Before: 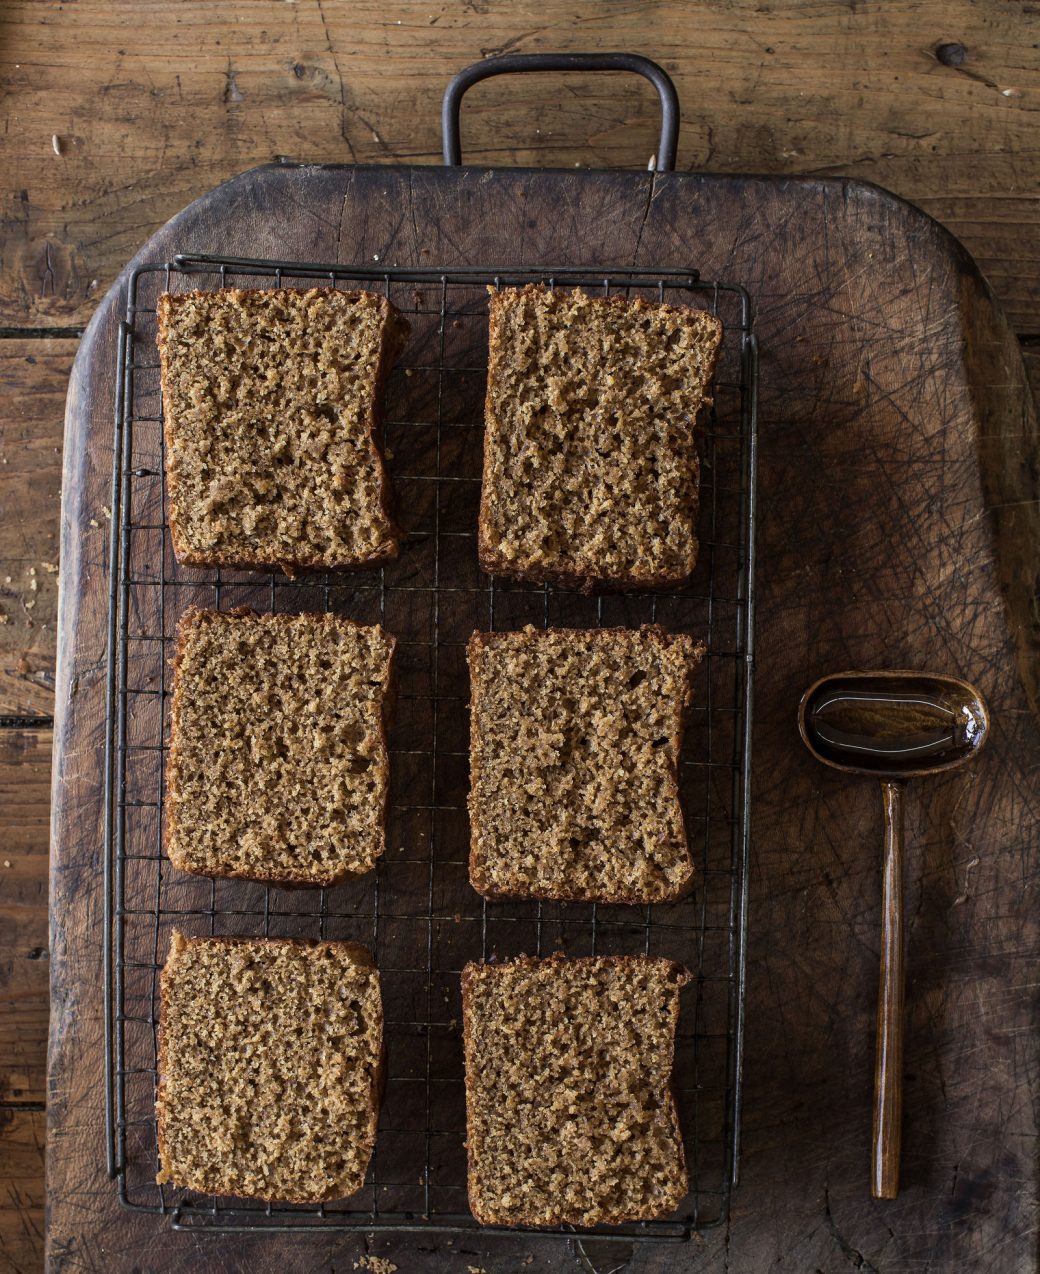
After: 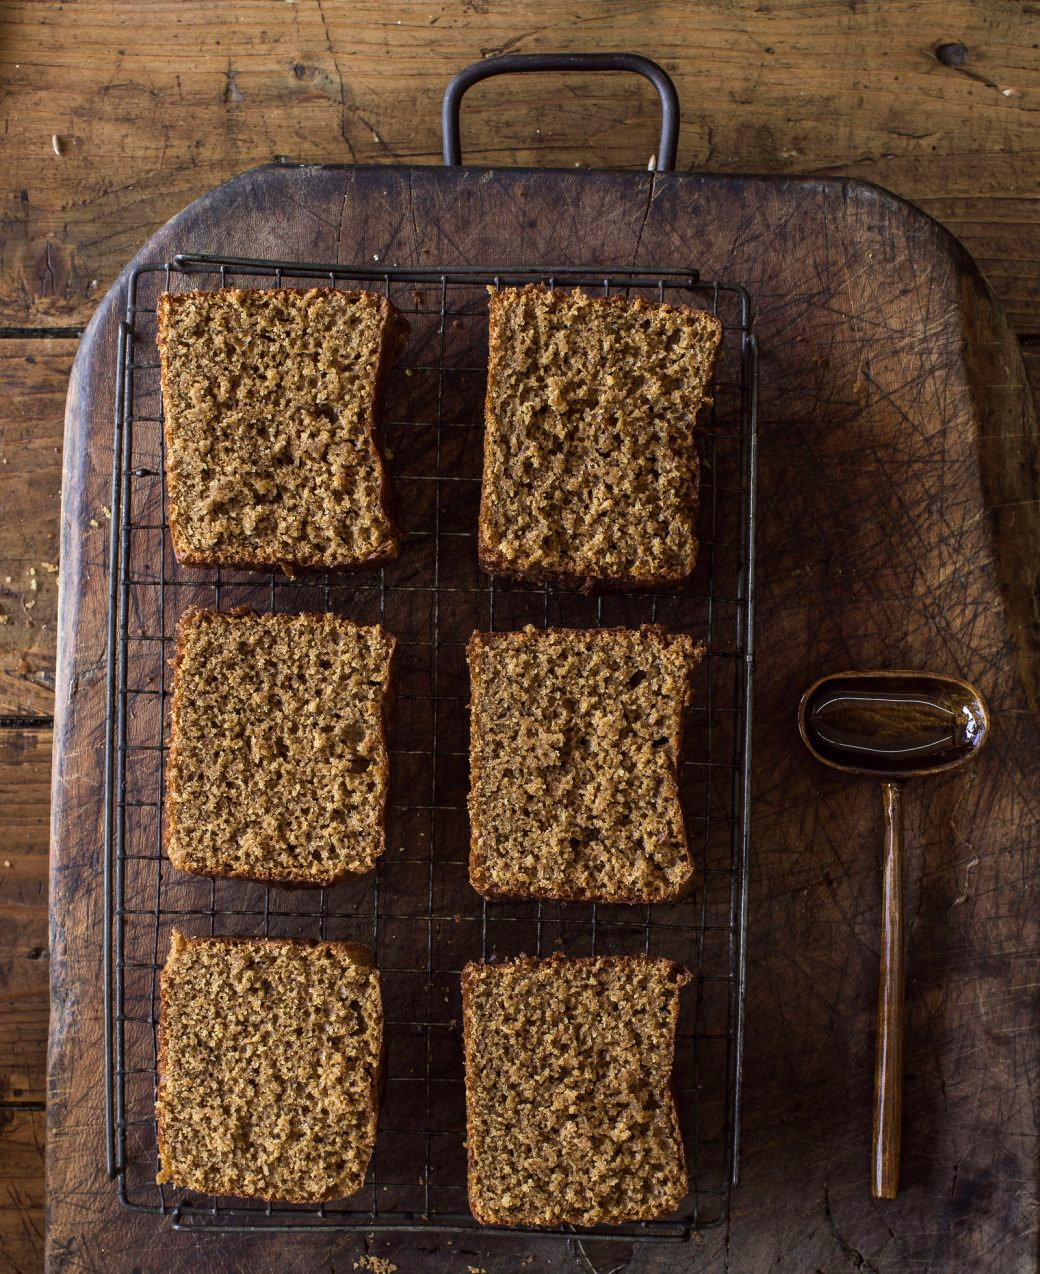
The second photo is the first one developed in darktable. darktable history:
color balance: lift [1, 1, 0.999, 1.001], gamma [1, 1.003, 1.005, 0.995], gain [1, 0.992, 0.988, 1.012], contrast 5%, output saturation 110%
velvia: strength 17%
